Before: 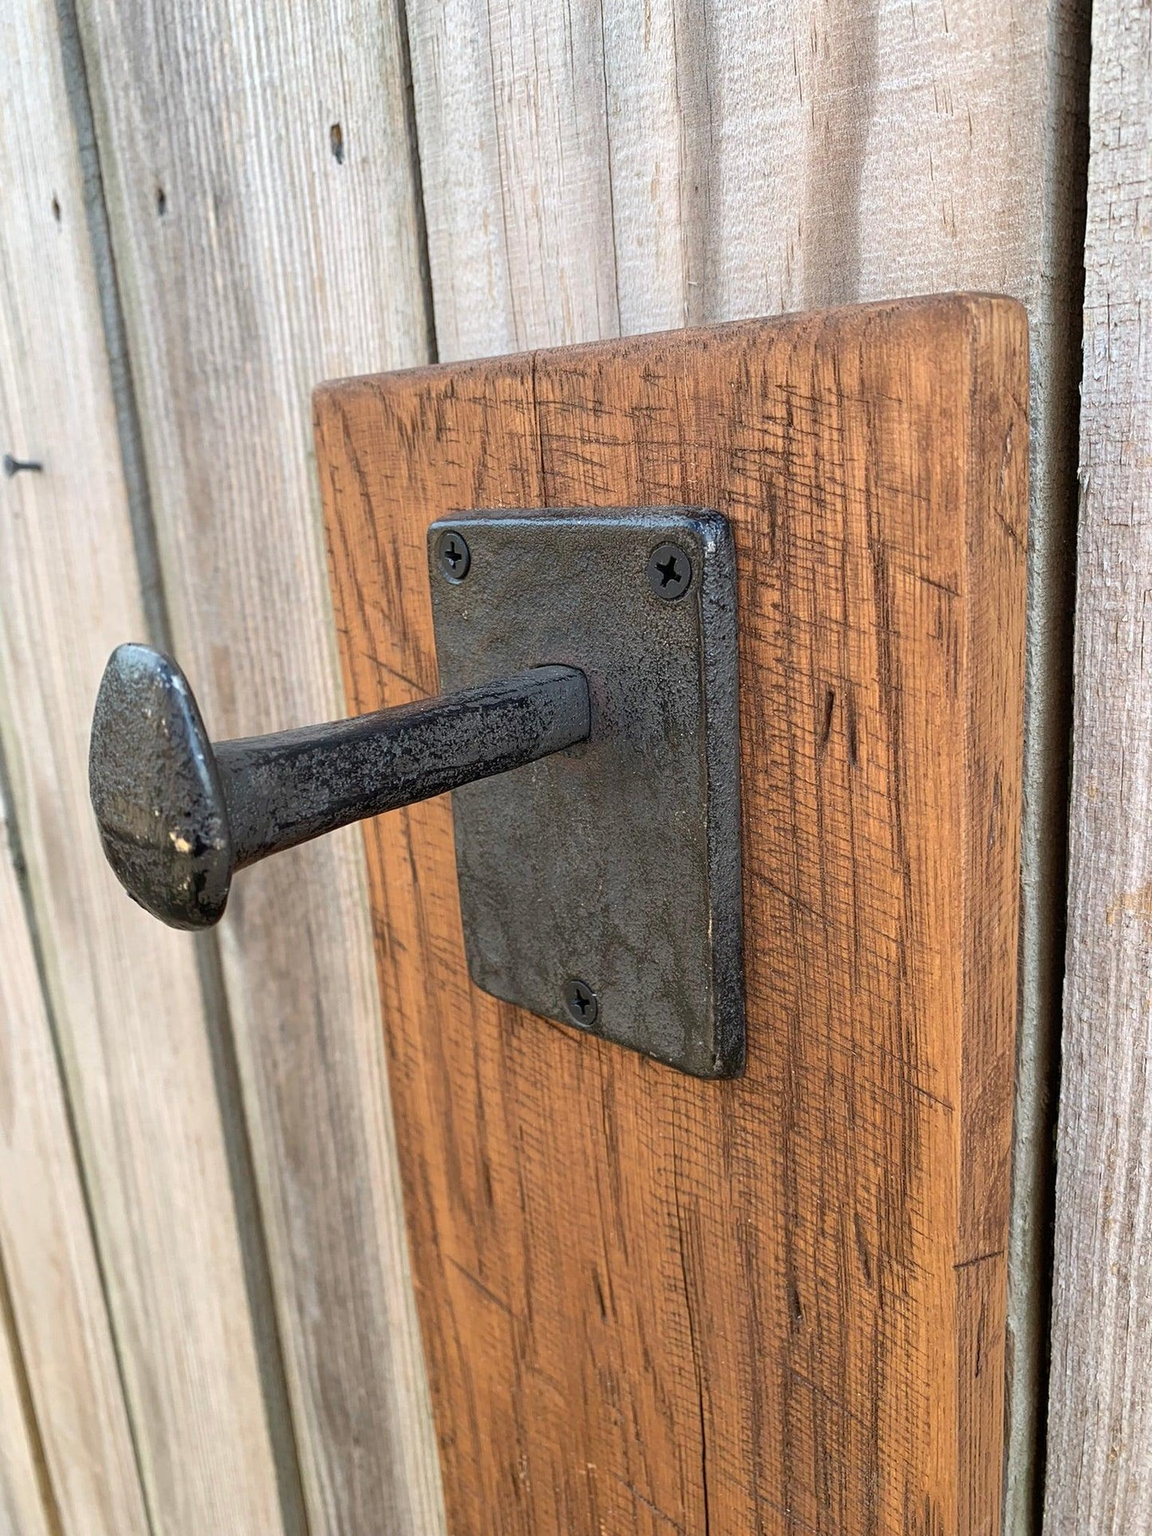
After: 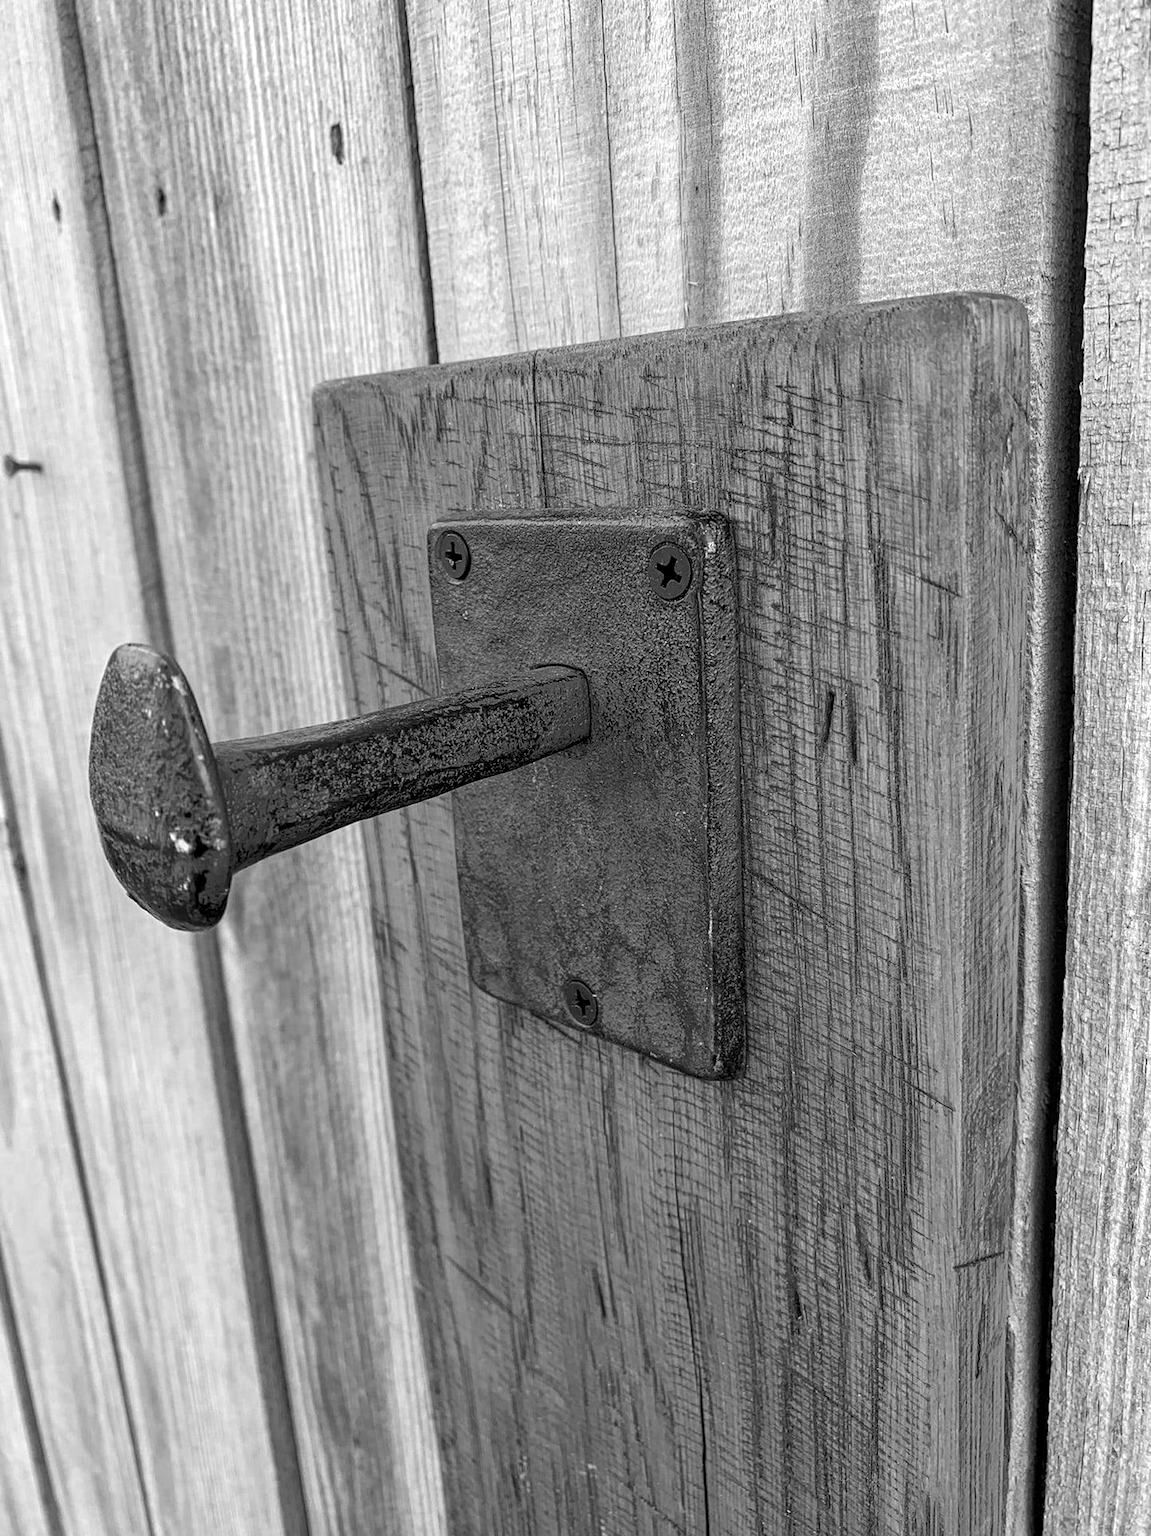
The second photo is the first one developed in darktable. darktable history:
crop and rotate: left 0.065%, bottom 0%
local contrast: on, module defaults
color zones: curves: ch0 [(0.002, 0.593) (0.143, 0.417) (0.285, 0.541) (0.455, 0.289) (0.608, 0.327) (0.727, 0.283) (0.869, 0.571) (1, 0.603)]; ch1 [(0, 0) (0.143, 0) (0.286, 0) (0.429, 0) (0.571, 0) (0.714, 0) (0.857, 0)]
contrast equalizer: octaves 7, y [[0.5, 0.504, 0.515, 0.527, 0.535, 0.534], [0.5 ×6], [0.491, 0.387, 0.179, 0.068, 0.068, 0.068], [0 ×5, 0.023], [0 ×6]], mix 0.798
